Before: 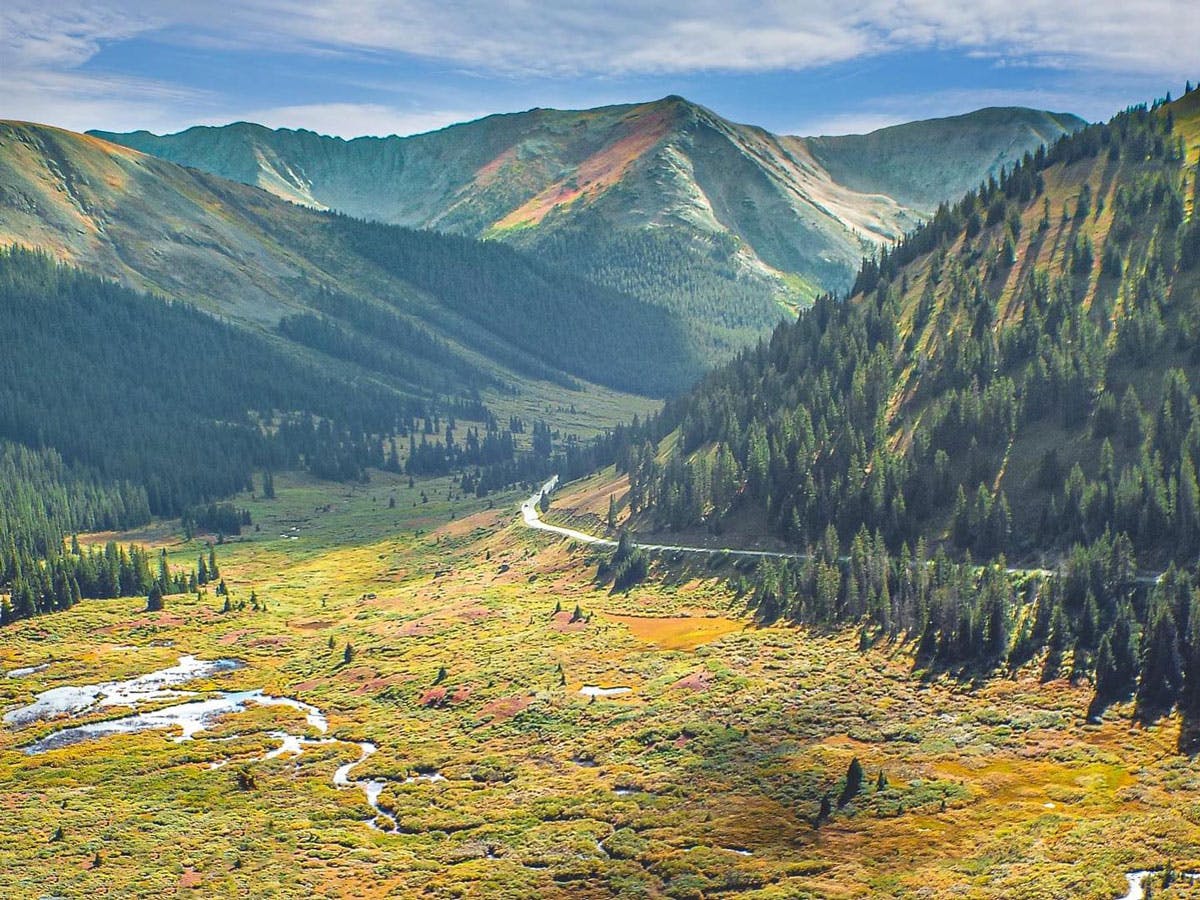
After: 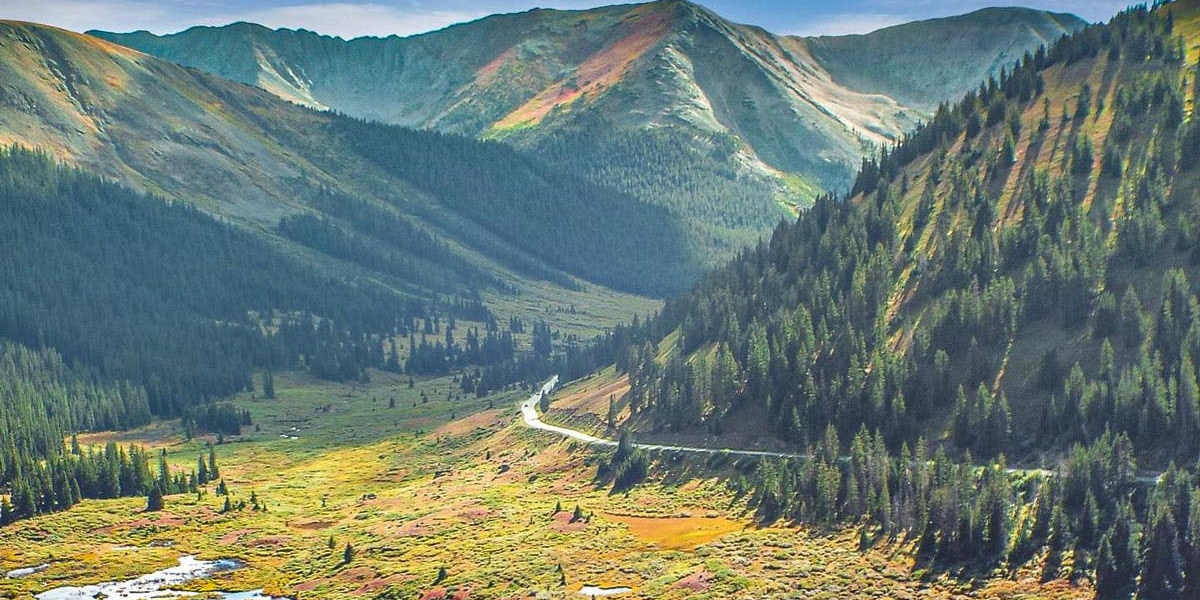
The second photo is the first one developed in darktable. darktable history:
shadows and highlights: soften with gaussian
crop: top 11.166%, bottom 22.168%
